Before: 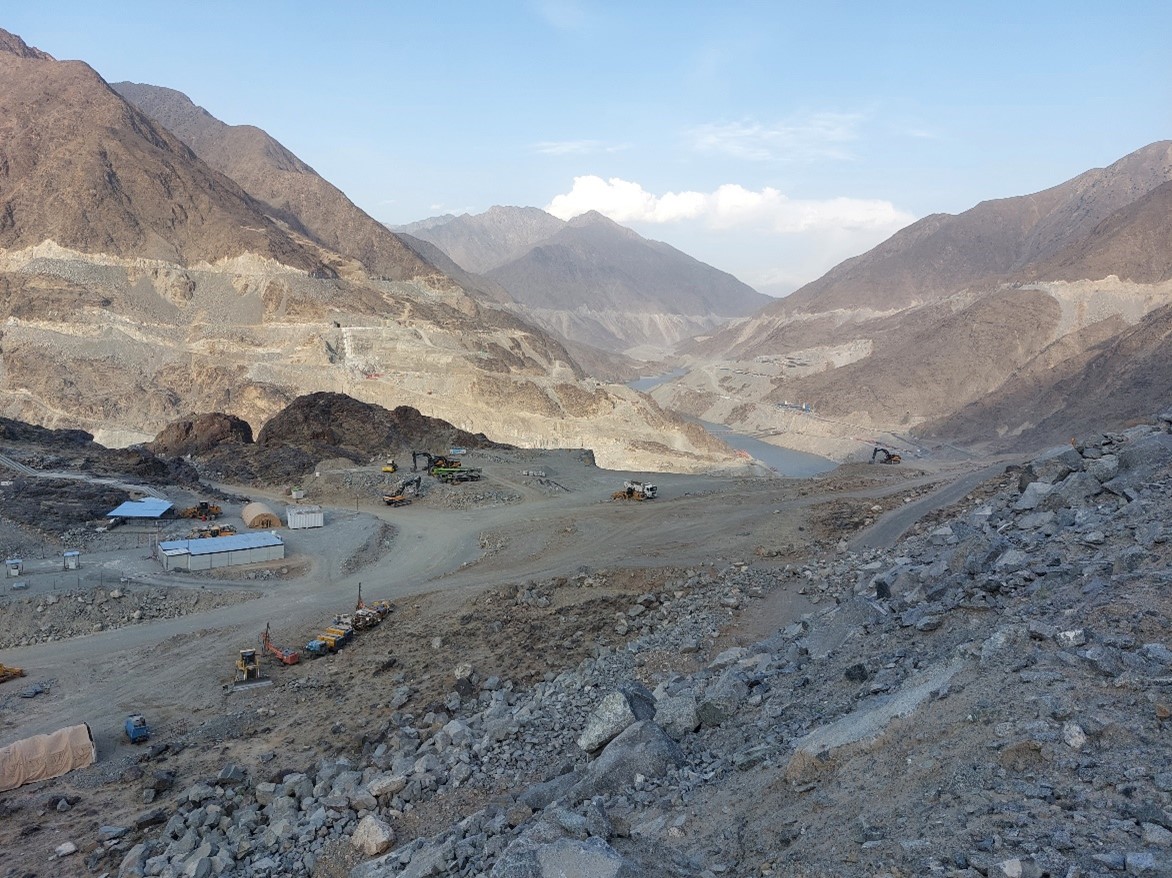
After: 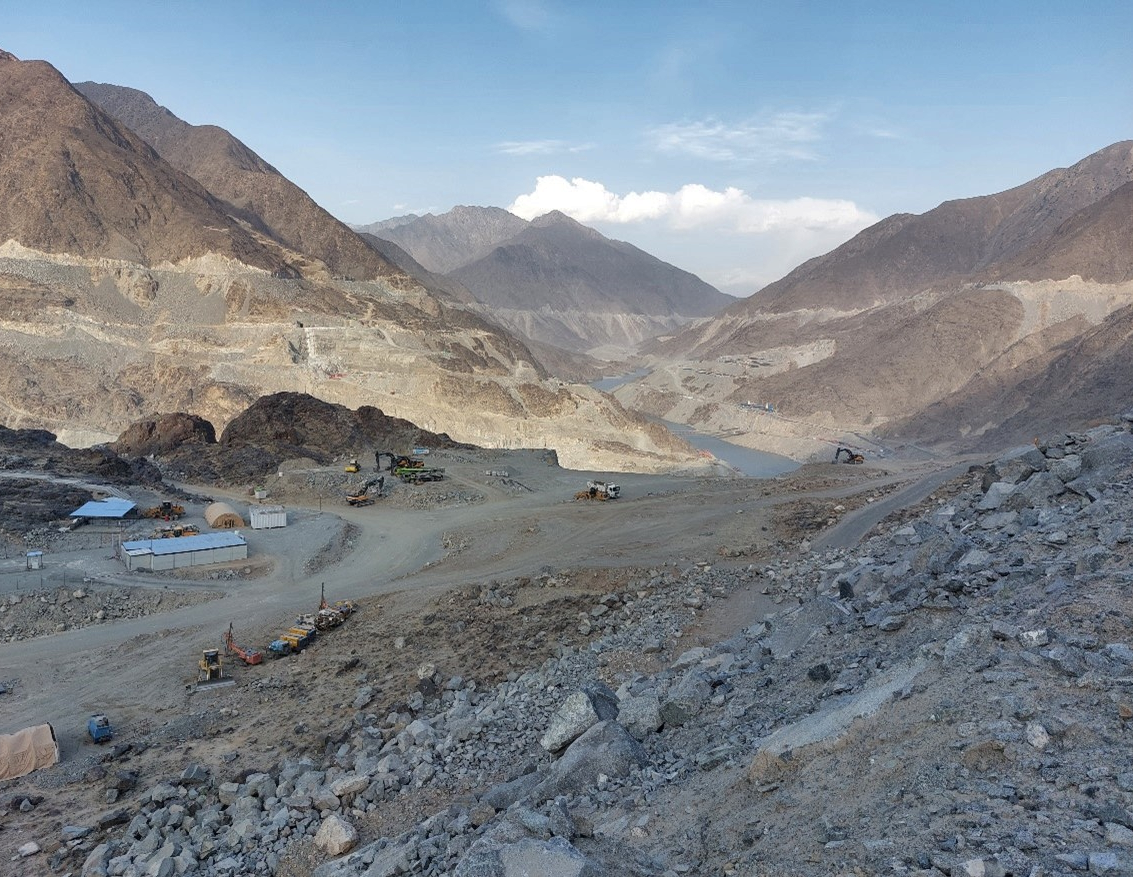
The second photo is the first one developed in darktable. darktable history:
crop and rotate: left 3.302%
shadows and highlights: shadows 74.93, highlights -61.07, soften with gaussian
